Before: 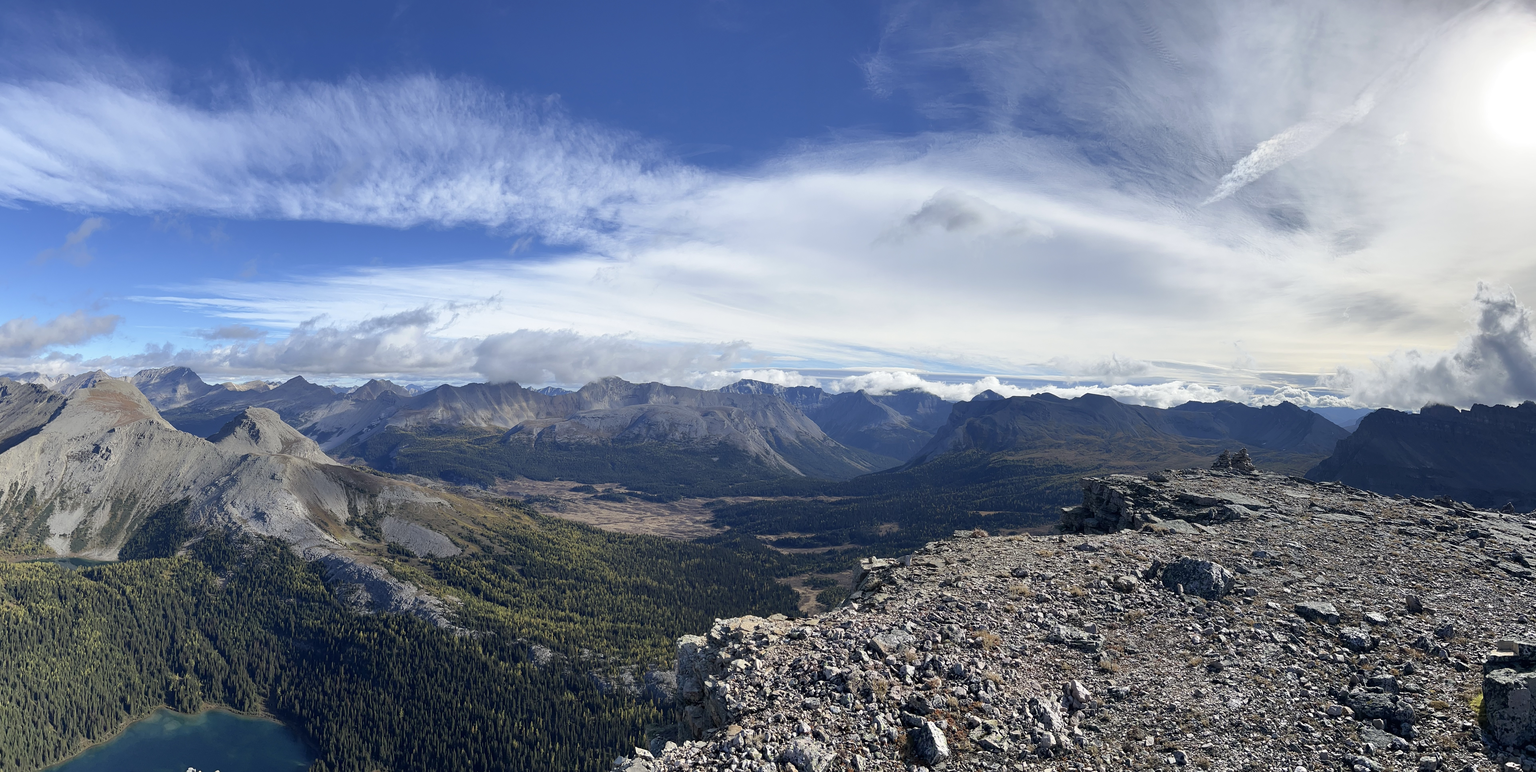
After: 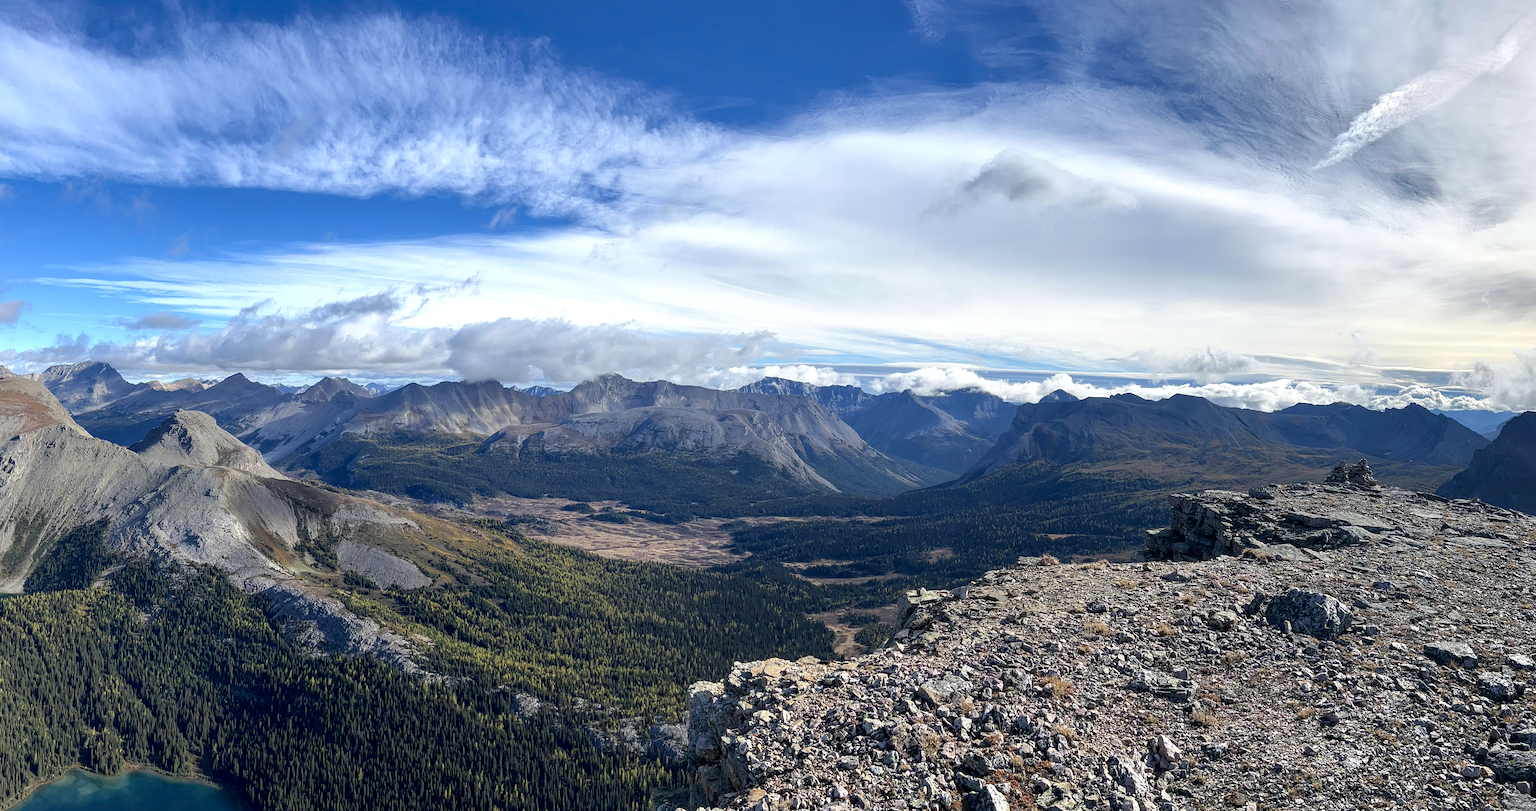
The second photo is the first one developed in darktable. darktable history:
crop: left 6.446%, top 8.188%, right 9.538%, bottom 3.548%
color balance: contrast 8.5%, output saturation 105%
local contrast: detail 130%
